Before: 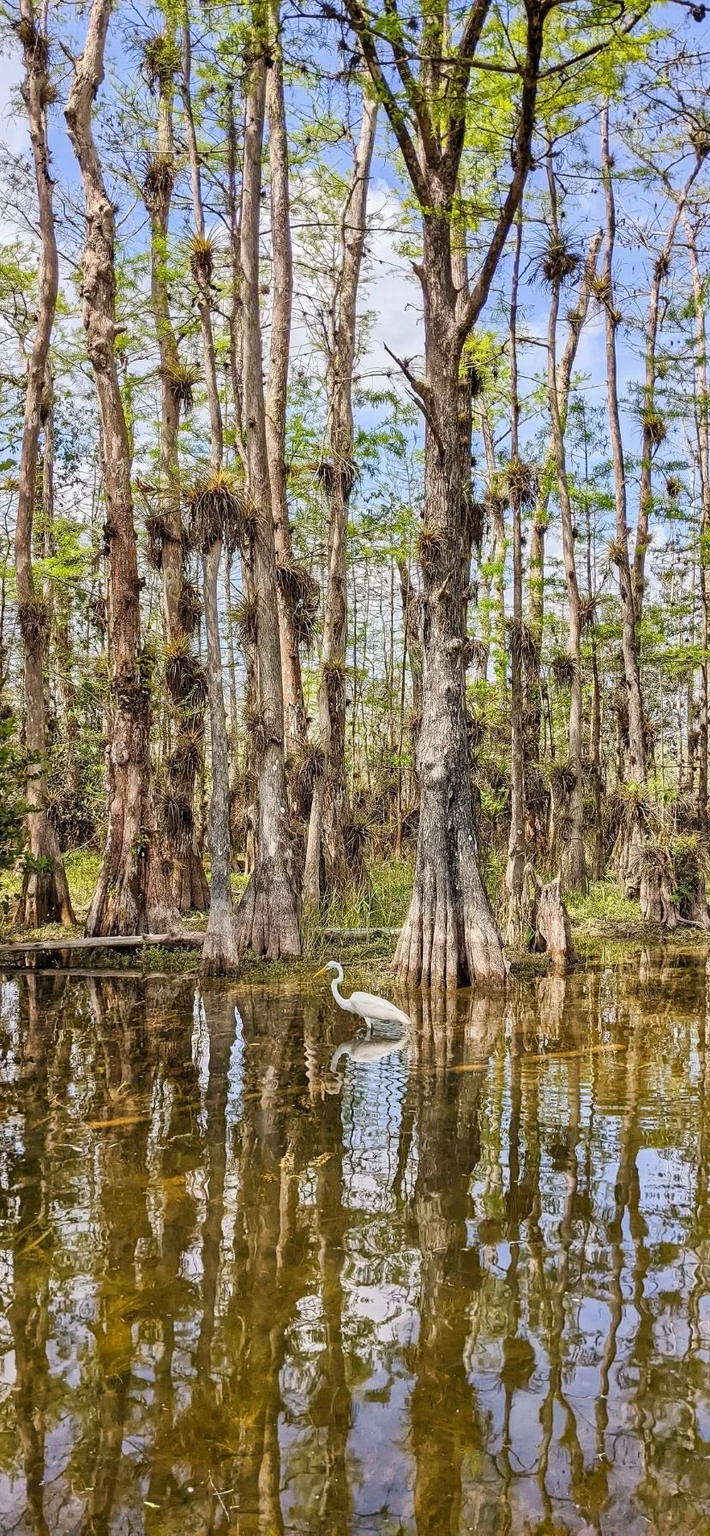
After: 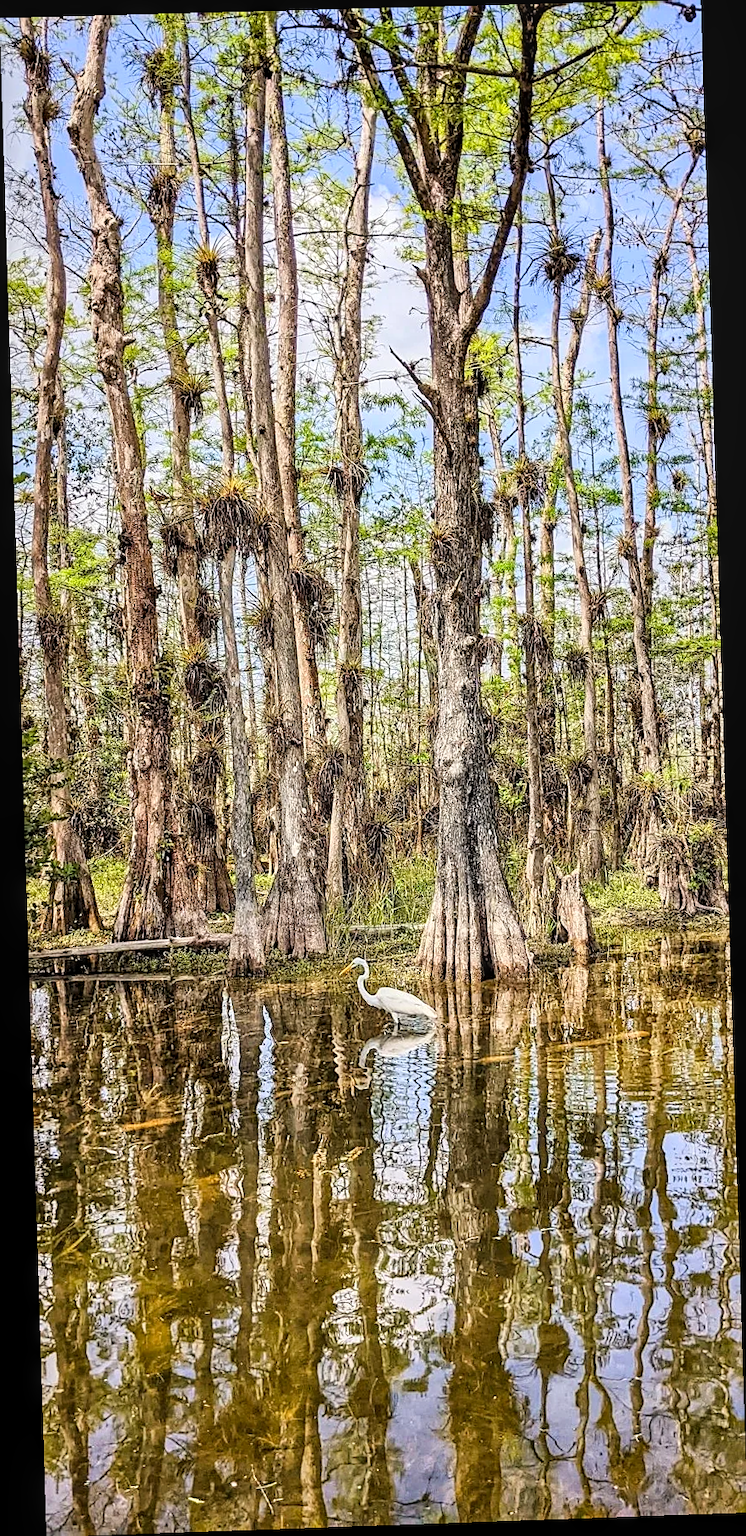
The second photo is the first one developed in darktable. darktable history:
local contrast: on, module defaults
tone curve: curves: ch0 [(0, 0) (0.004, 0.001) (0.133, 0.112) (0.325, 0.362) (0.832, 0.893) (1, 1)], color space Lab, linked channels, preserve colors none
sharpen: on, module defaults
tone equalizer: -8 EV 0.06 EV, smoothing diameter 25%, edges refinement/feathering 10, preserve details guided filter
rotate and perspective: rotation -1.77°, lens shift (horizontal) 0.004, automatic cropping off
